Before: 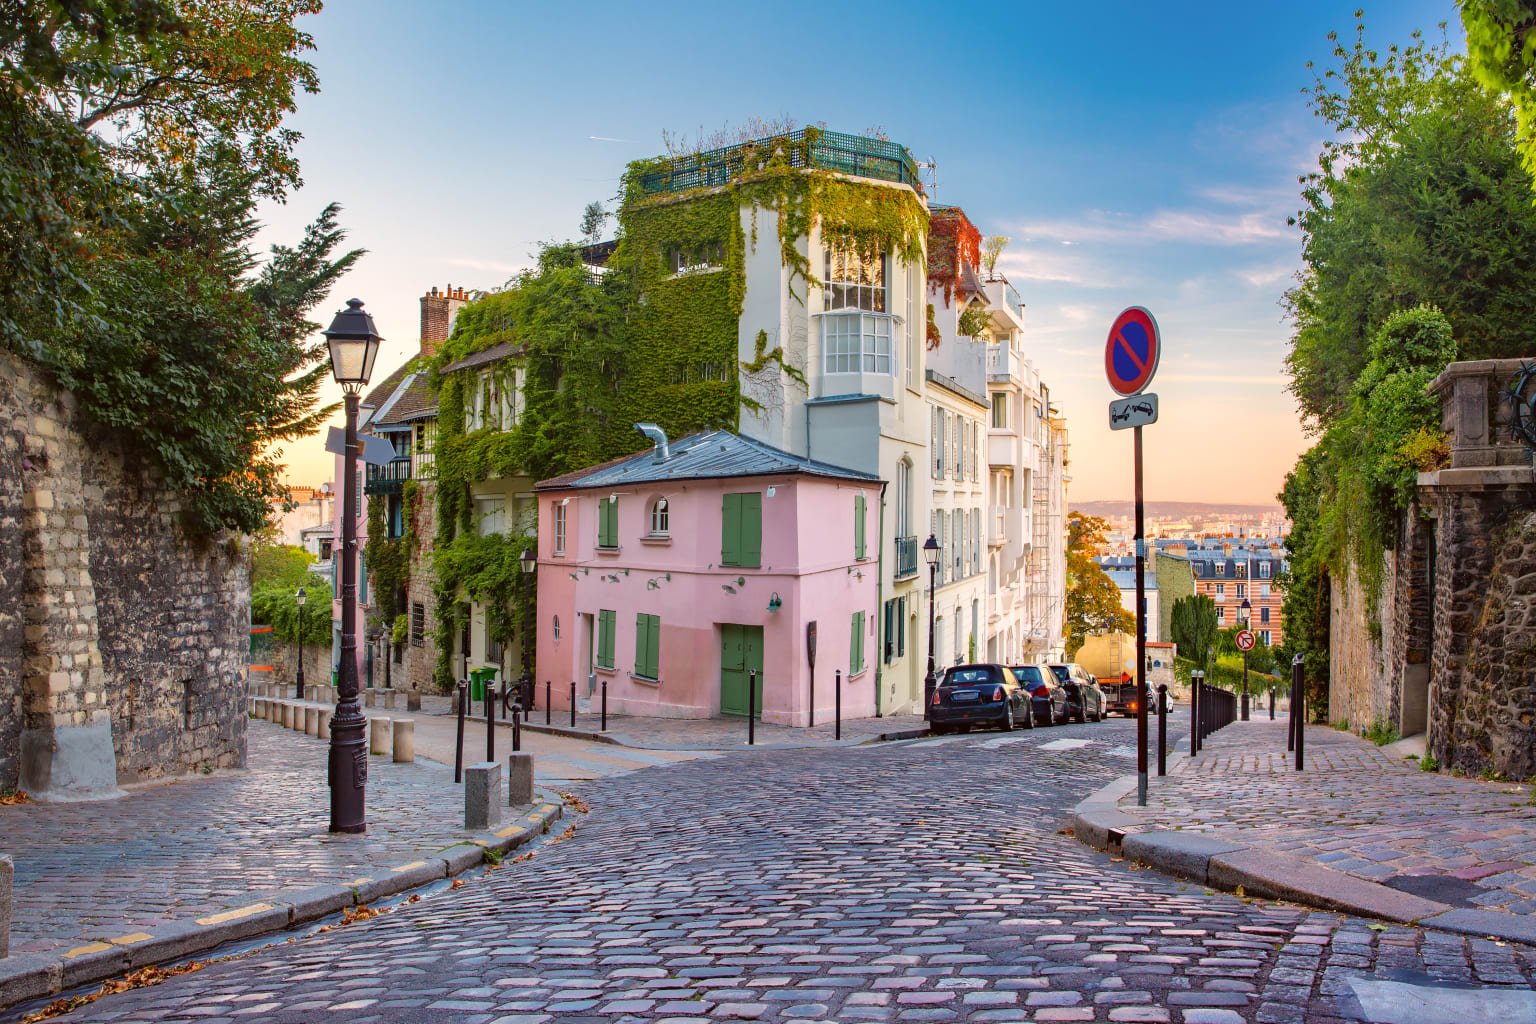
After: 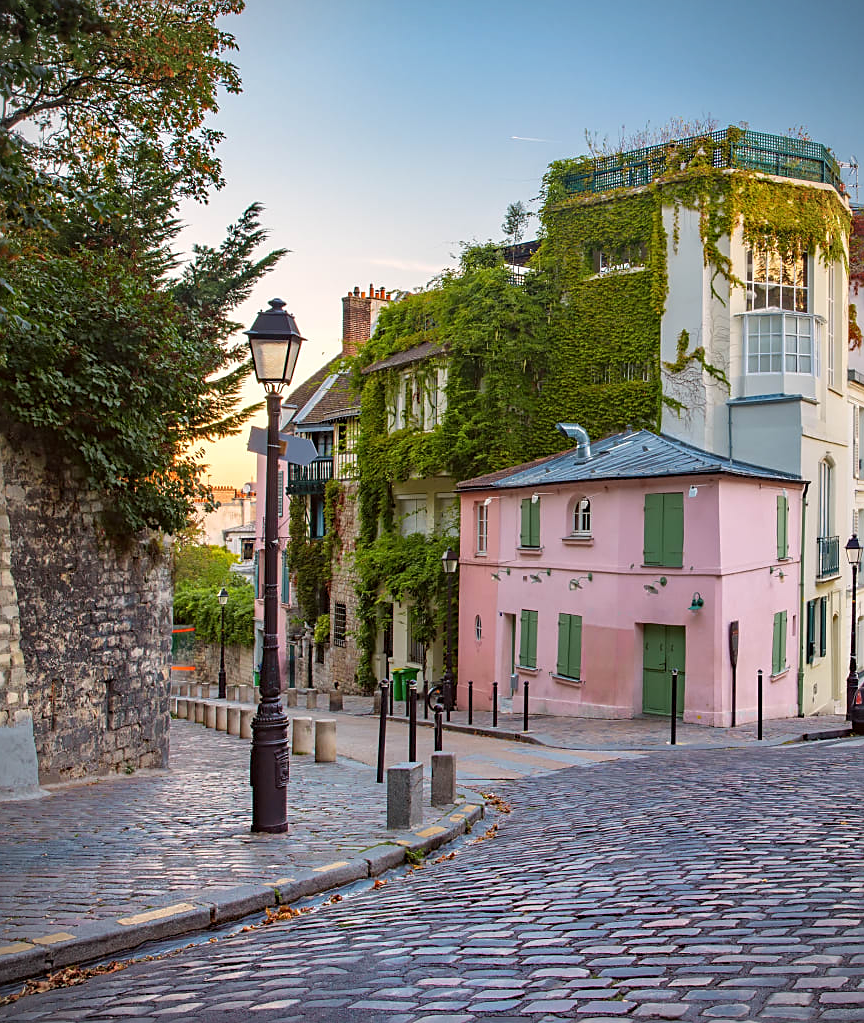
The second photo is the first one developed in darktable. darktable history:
crop: left 5.114%, right 38.589%
tone equalizer: on, module defaults
sharpen: on, module defaults
vignetting: fall-off start 91.19%
